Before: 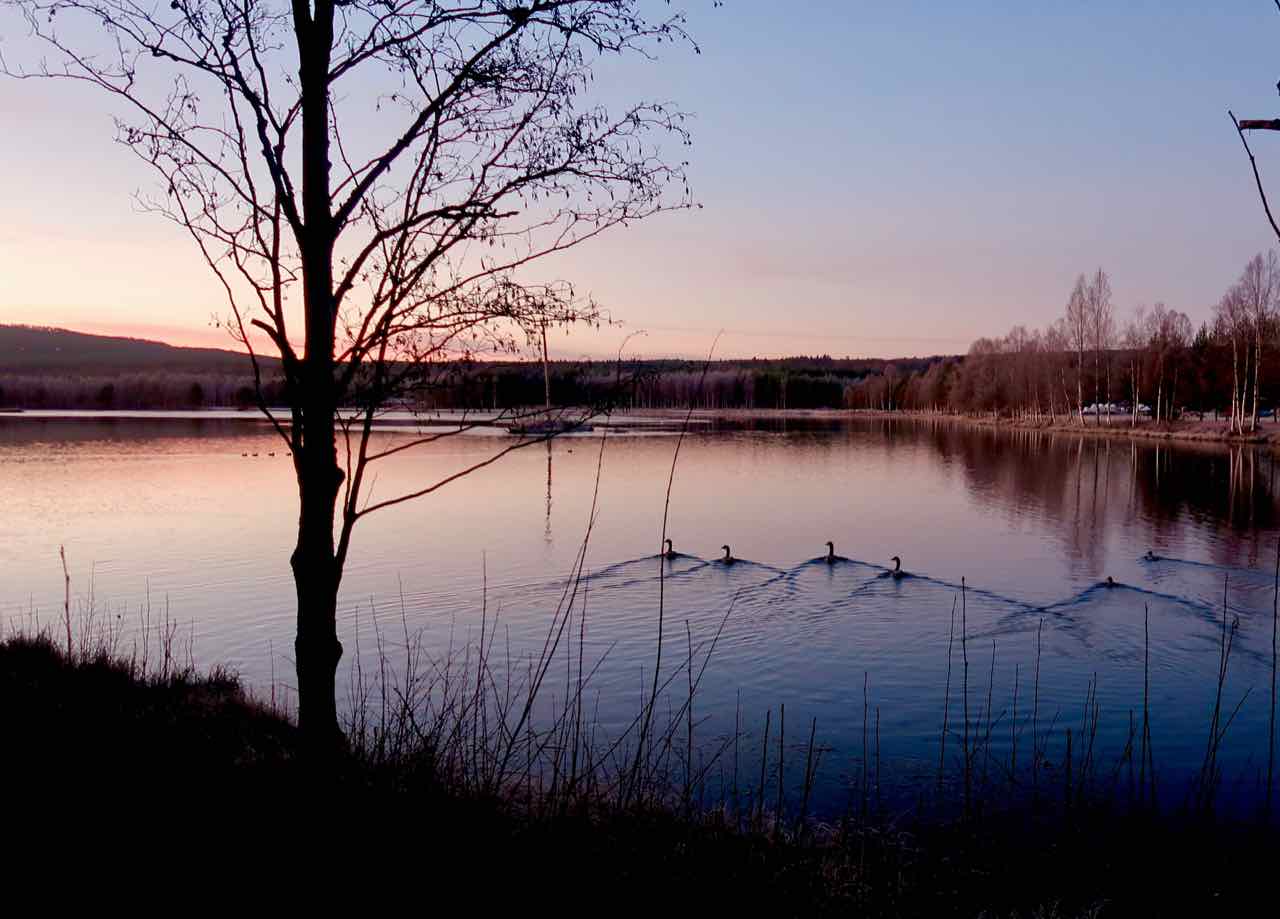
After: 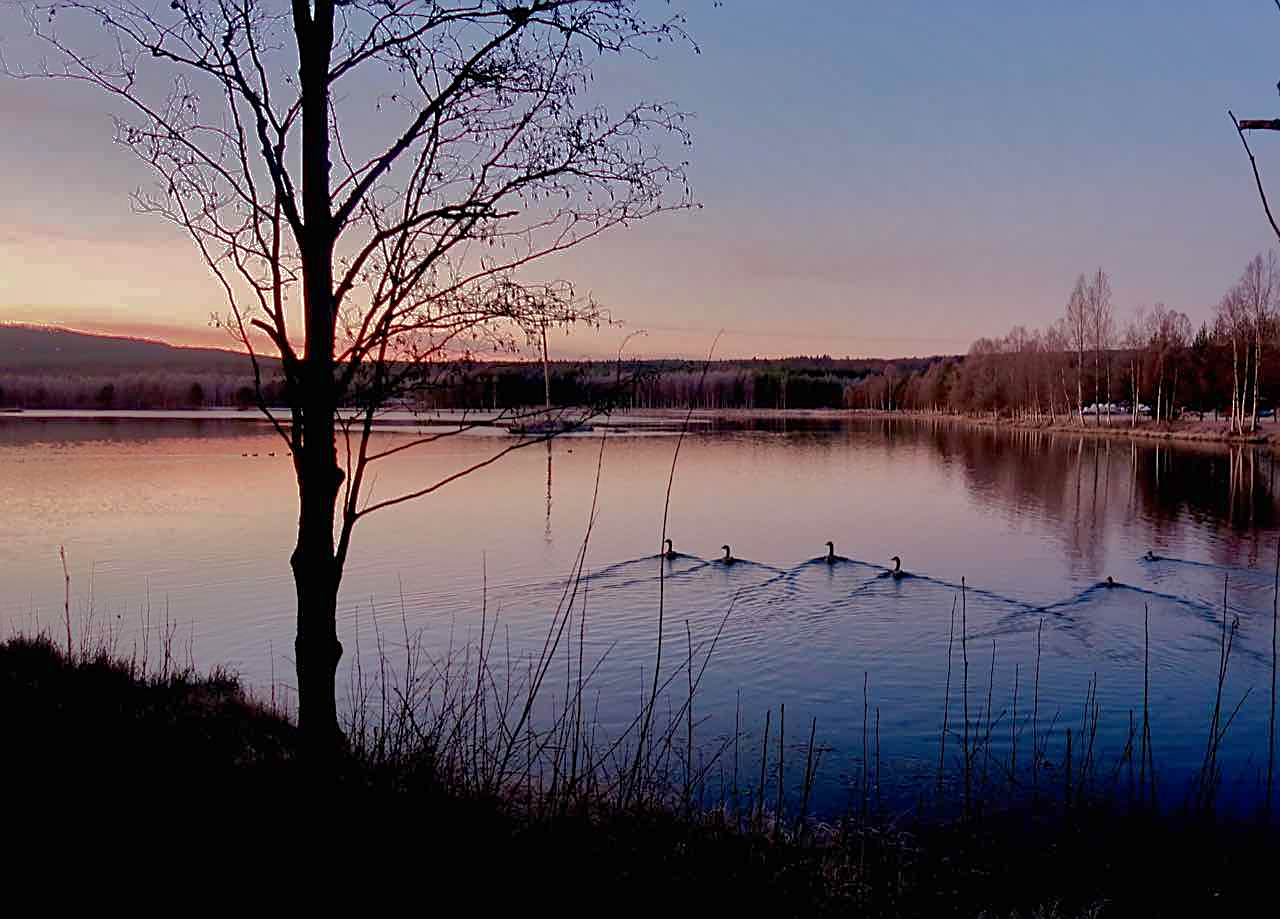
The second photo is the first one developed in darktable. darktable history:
sharpen: on, module defaults
shadows and highlights: shadows 39.1, highlights -75.1
